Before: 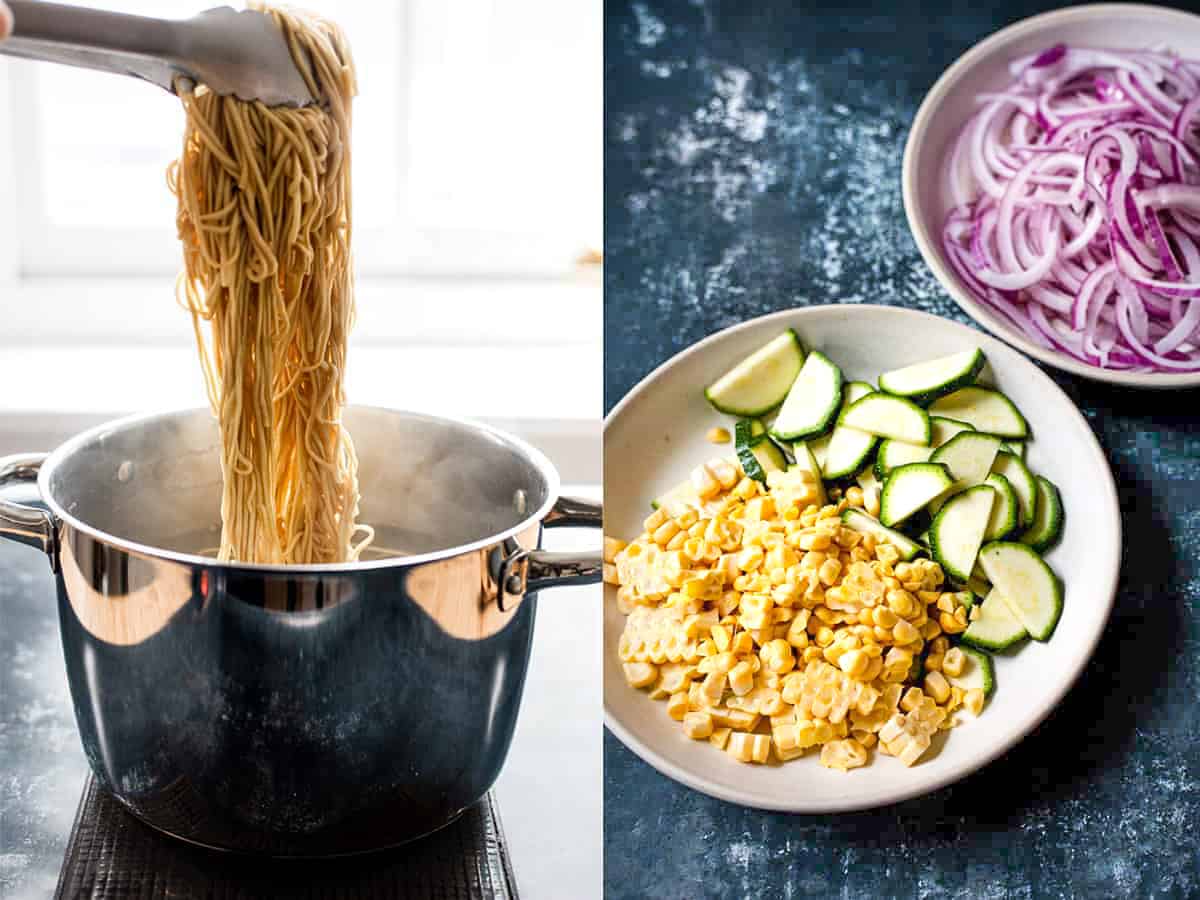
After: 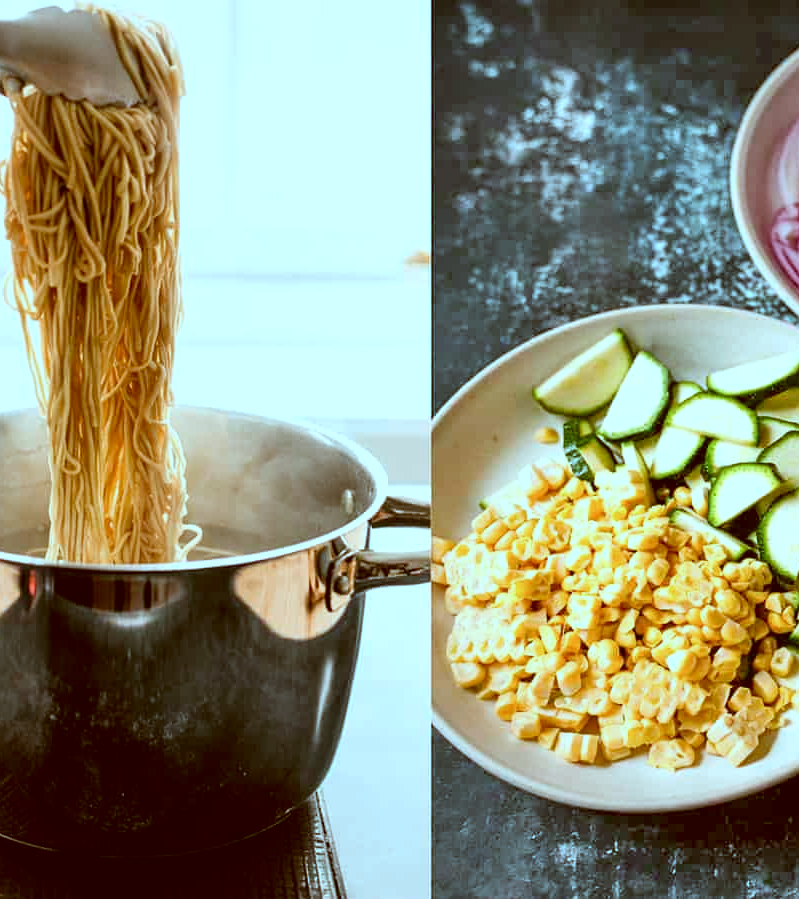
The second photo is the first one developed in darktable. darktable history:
color correction: highlights a* -14.62, highlights b* -16.22, shadows a* 10.12, shadows b* 29.4
crop and rotate: left 14.385%, right 18.948%
